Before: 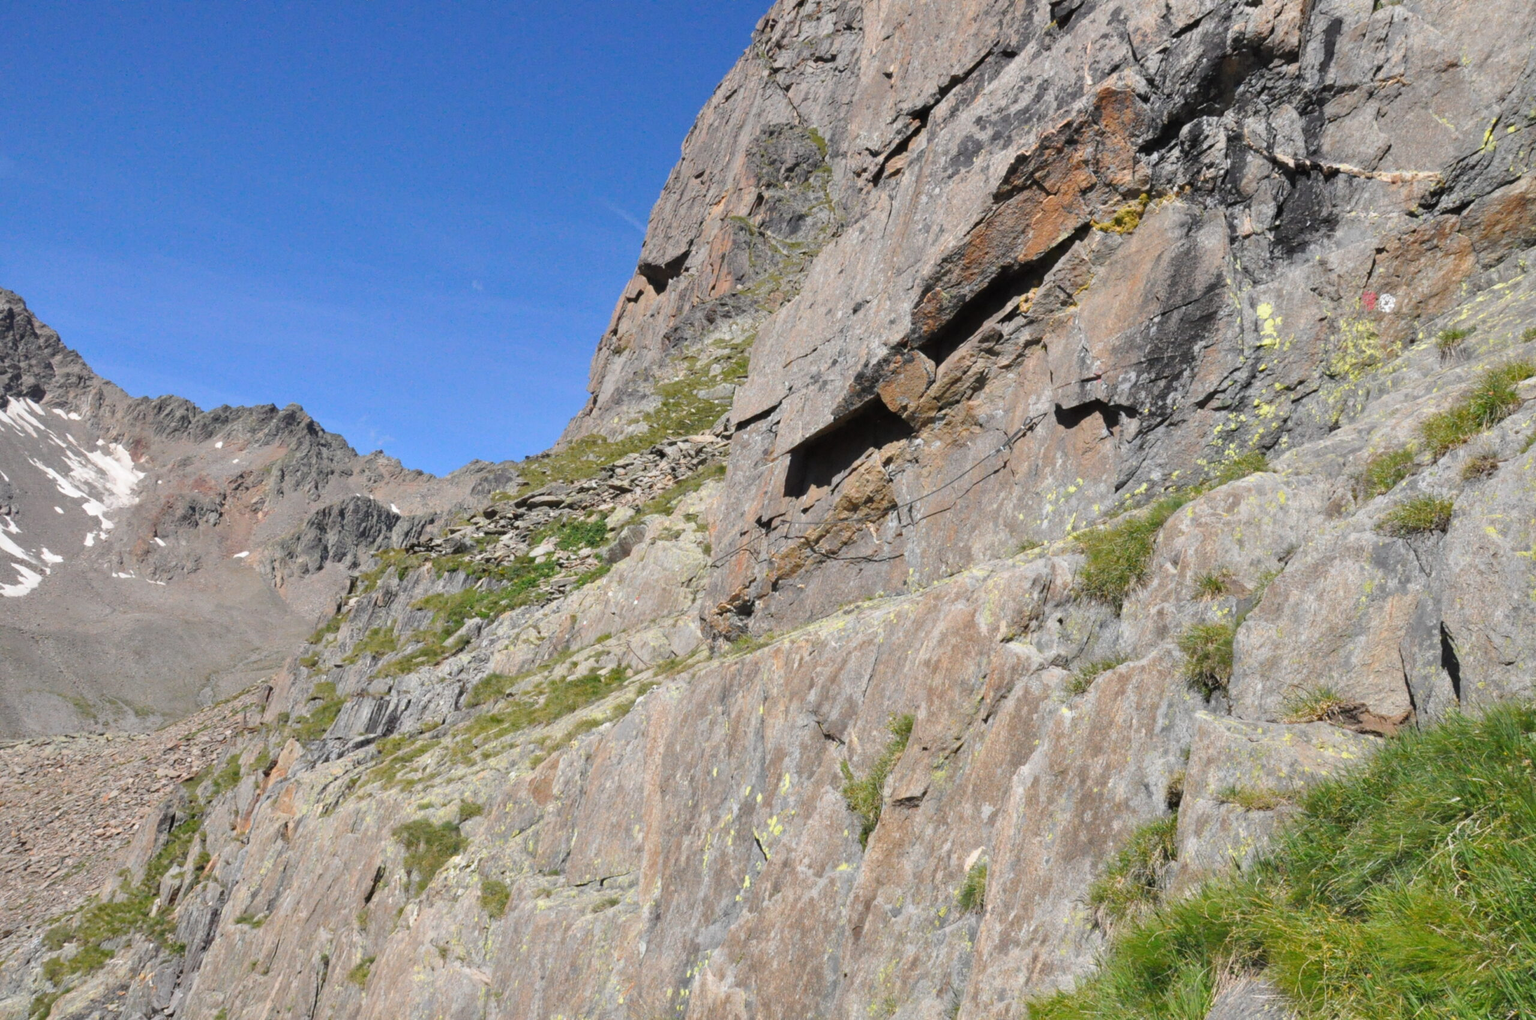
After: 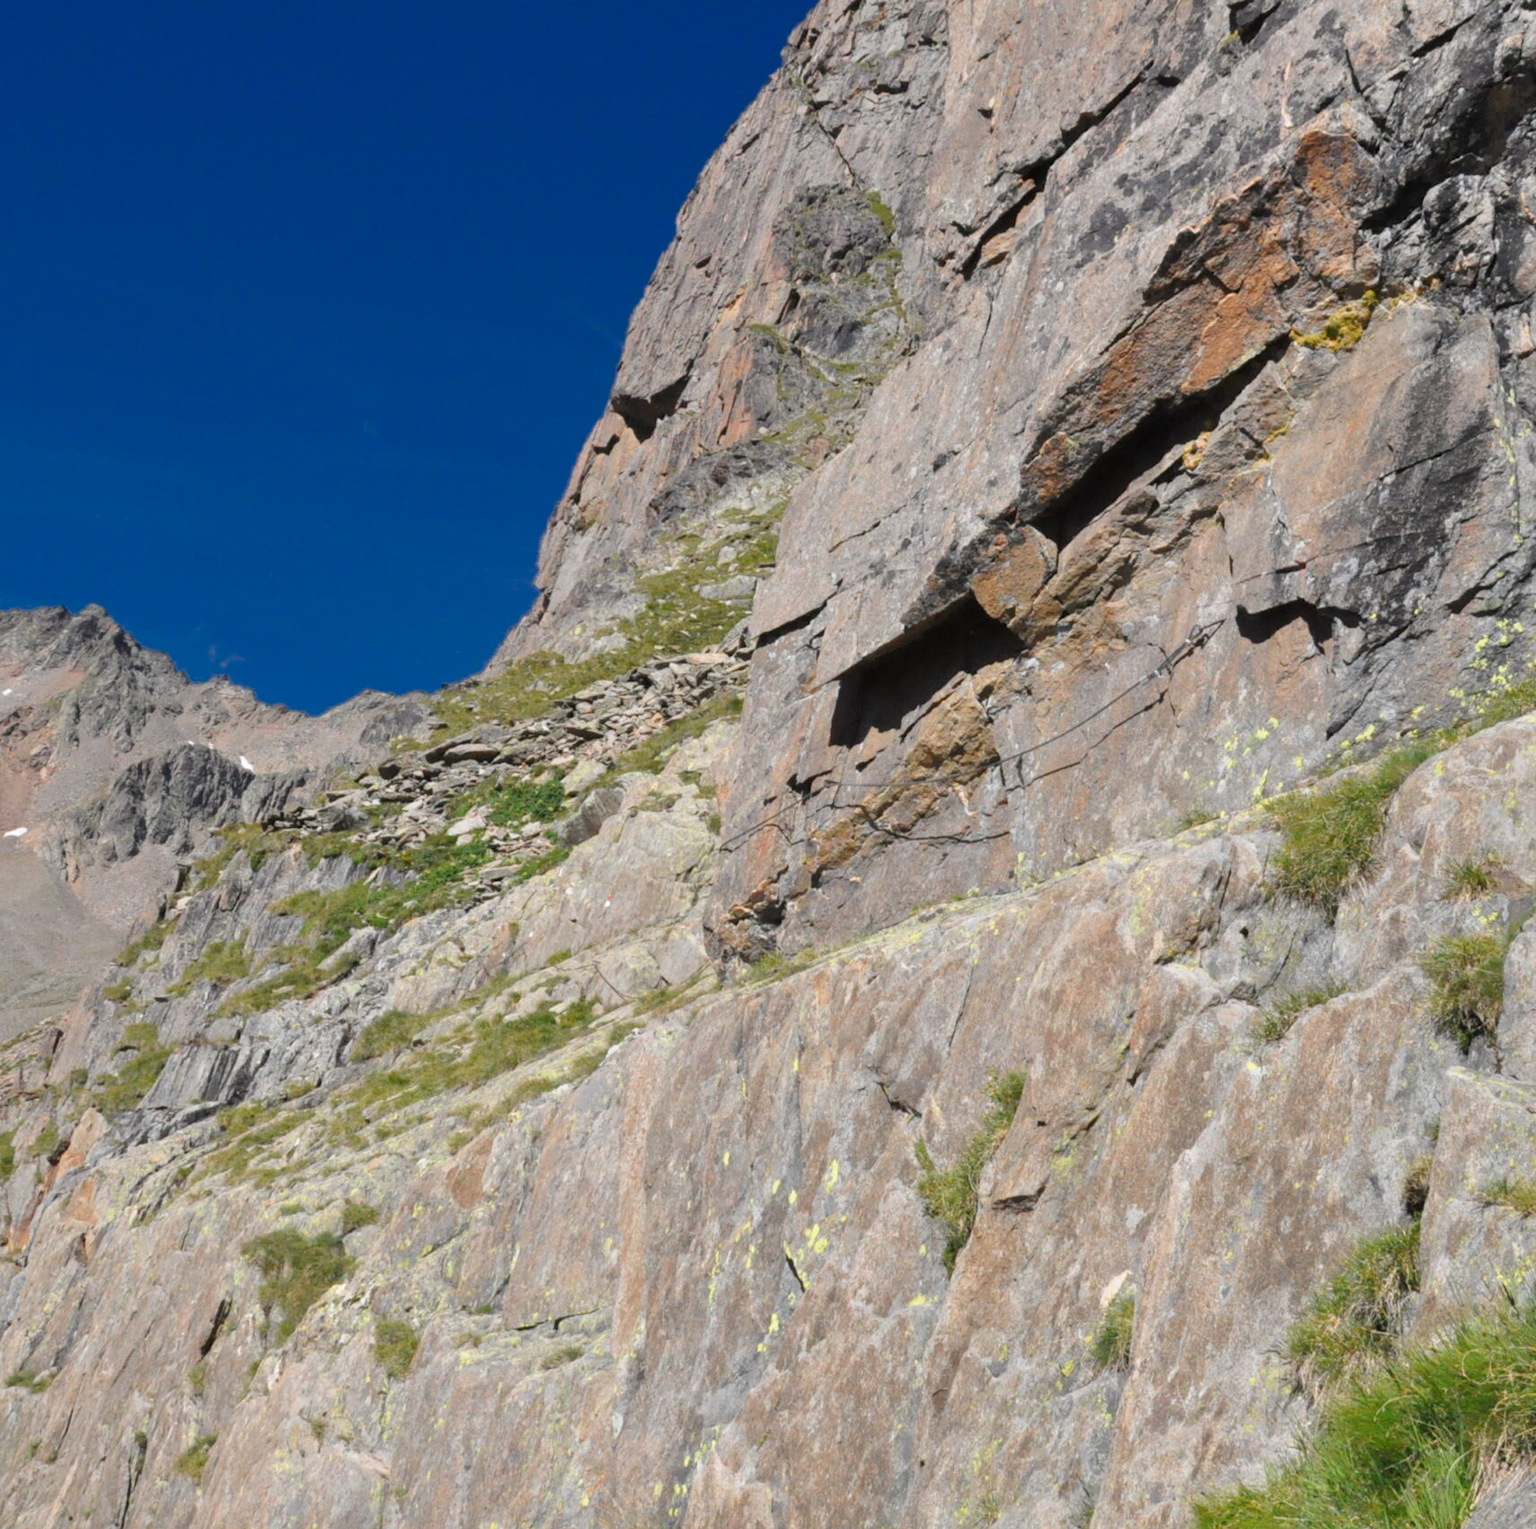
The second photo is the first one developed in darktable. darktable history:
crop and rotate: left 15.055%, right 18.278%
color zones: curves: ch0 [(0, 0.497) (0.143, 0.5) (0.286, 0.5) (0.429, 0.483) (0.571, 0.116) (0.714, -0.006) (0.857, 0.28) (1, 0.497)]
